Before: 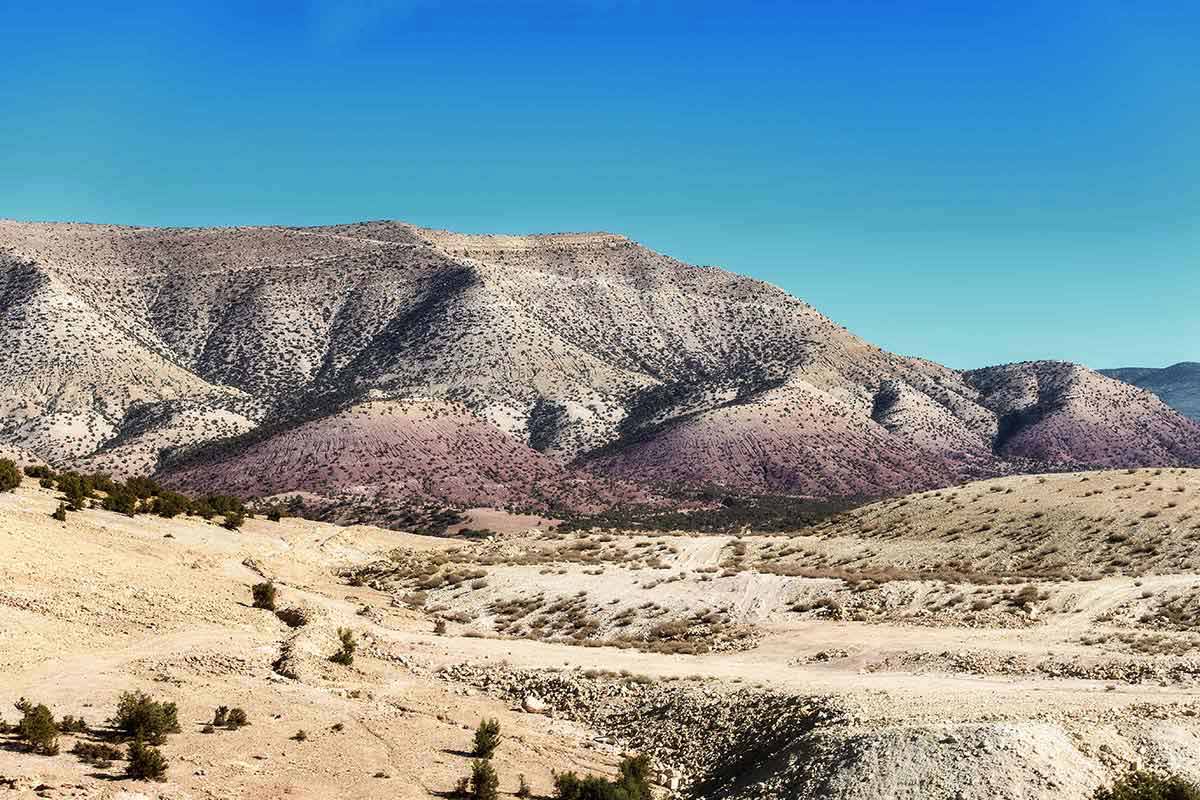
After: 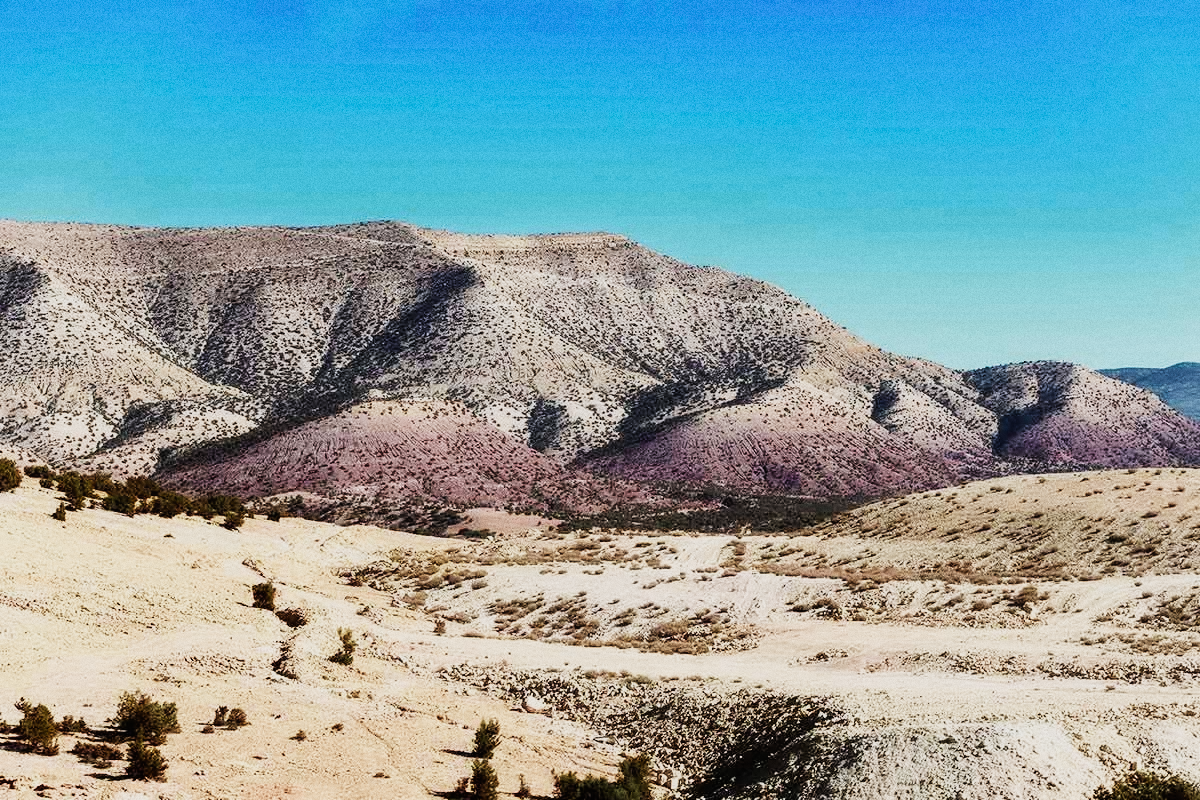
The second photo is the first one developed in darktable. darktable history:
contrast equalizer "negative clarity": octaves 7, y [[0.6 ×6], [0.55 ×6], [0 ×6], [0 ×6], [0 ×6]], mix -0.3
color balance rgb "creative | pacific film": shadows lift › chroma 2%, shadows lift › hue 219.6°, power › hue 313.2°, highlights gain › chroma 3%, highlights gain › hue 75.6°, global offset › luminance 0.5%, perceptual saturation grading › global saturation 15.33%, perceptual saturation grading › highlights -19.33%, perceptual saturation grading › shadows 20%, global vibrance 20%
color equalizer "creative | pacific": saturation › orange 1.03, saturation › yellow 0.883, saturation › green 0.883, saturation › blue 1.08, saturation › magenta 1.05, hue › orange -4.88, hue › green 8.78, brightness › red 1.06, brightness › orange 1.08, brightness › yellow 0.916, brightness › green 0.916, brightness › cyan 1.04, brightness › blue 1.12, brightness › magenta 1.07 | blend: blend mode normal, opacity 100%; mask: uniform (no mask)
grain "film": coarseness 0.09 ISO
rgb primaries "creative | pacific": red hue -0.042, red purity 1.1, green hue 0.047, green purity 1.12, blue hue -0.089, blue purity 0.937
sigmoid: contrast 1.7, skew 0.1, preserve hue 0%, red attenuation 0.1, red rotation 0.035, green attenuation 0.1, green rotation -0.017, blue attenuation 0.15, blue rotation -0.052, base primaries Rec2020
